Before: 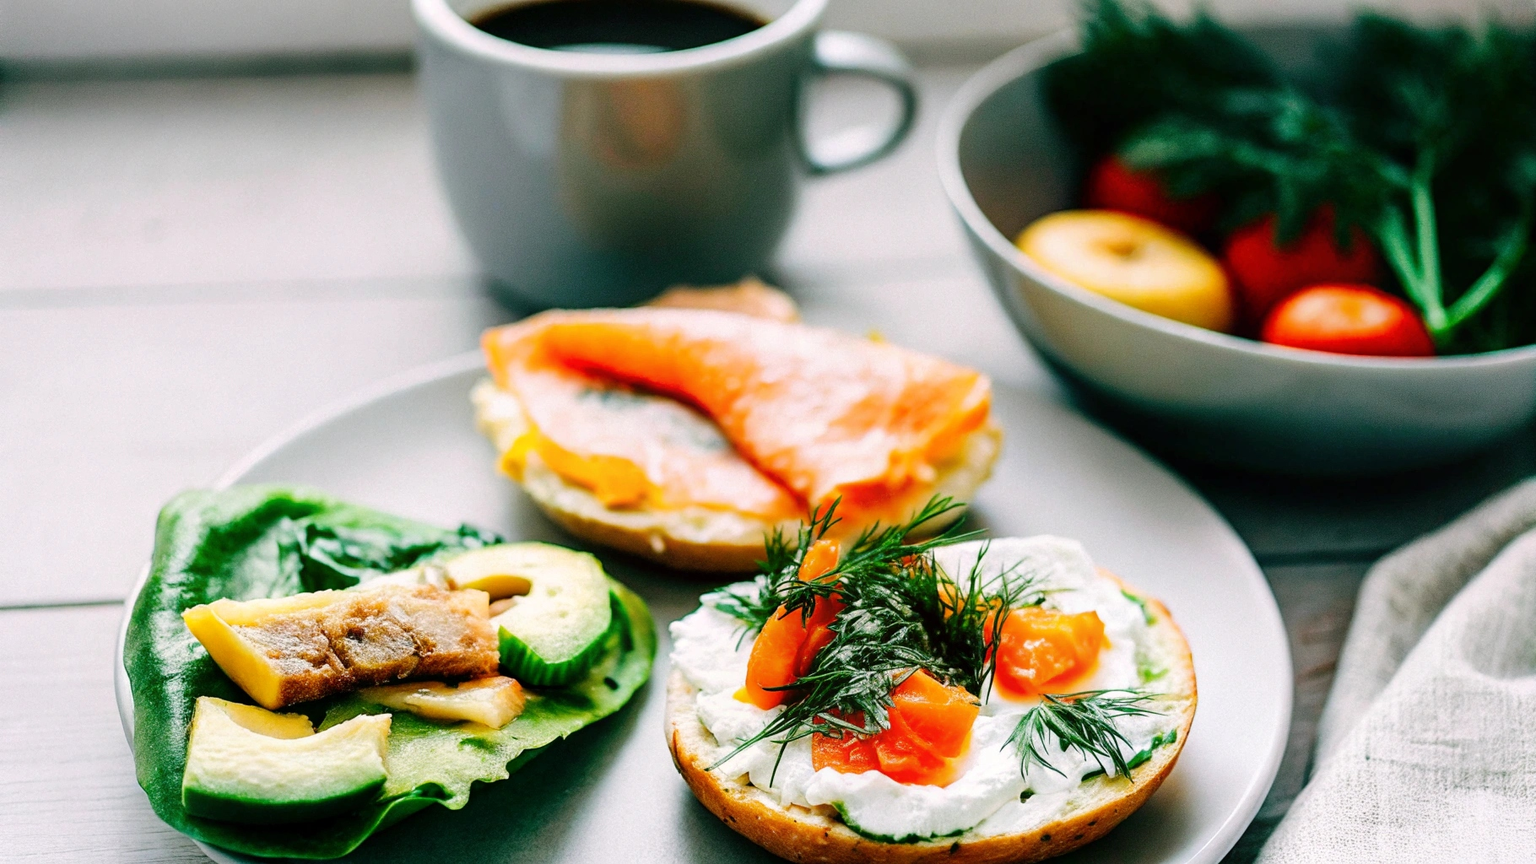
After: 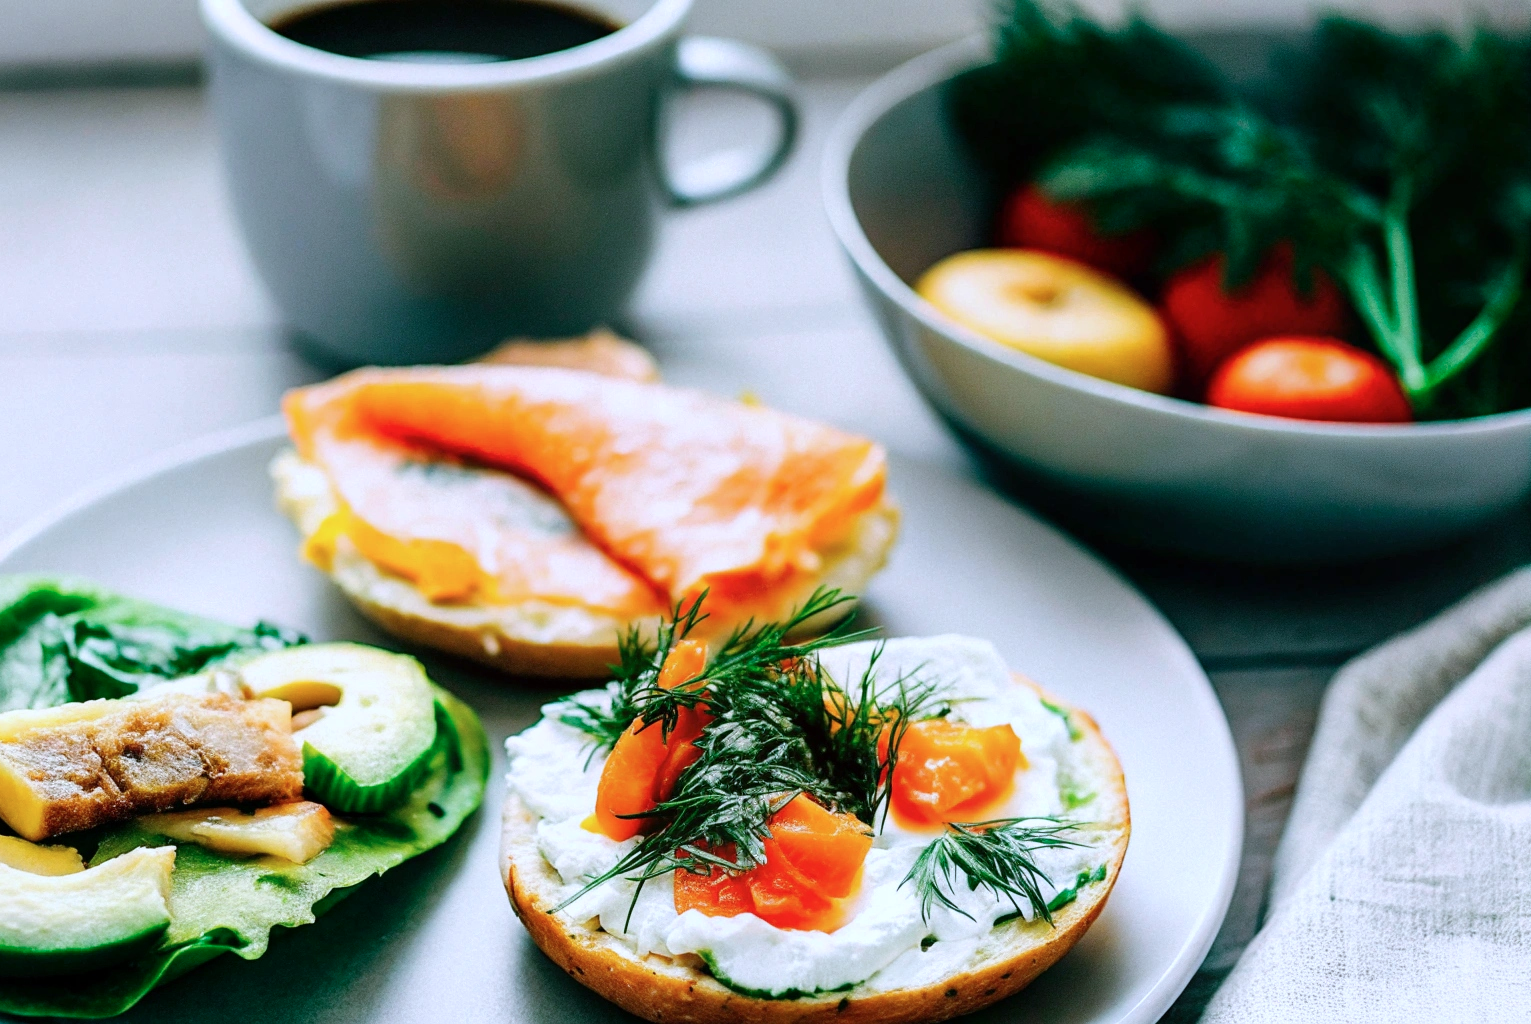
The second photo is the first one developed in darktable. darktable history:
color calibration: x 0.37, y 0.382, temperature 4315.03 K
crop: left 15.877%
